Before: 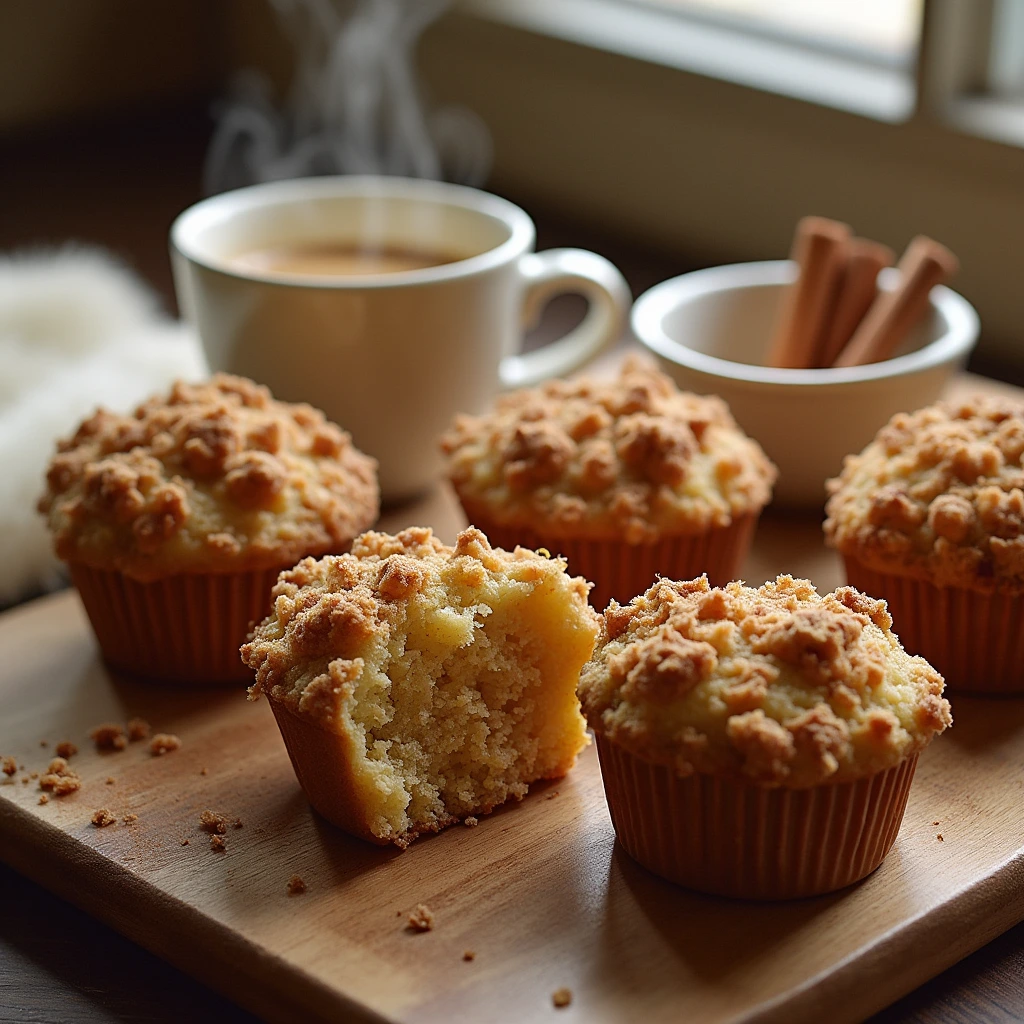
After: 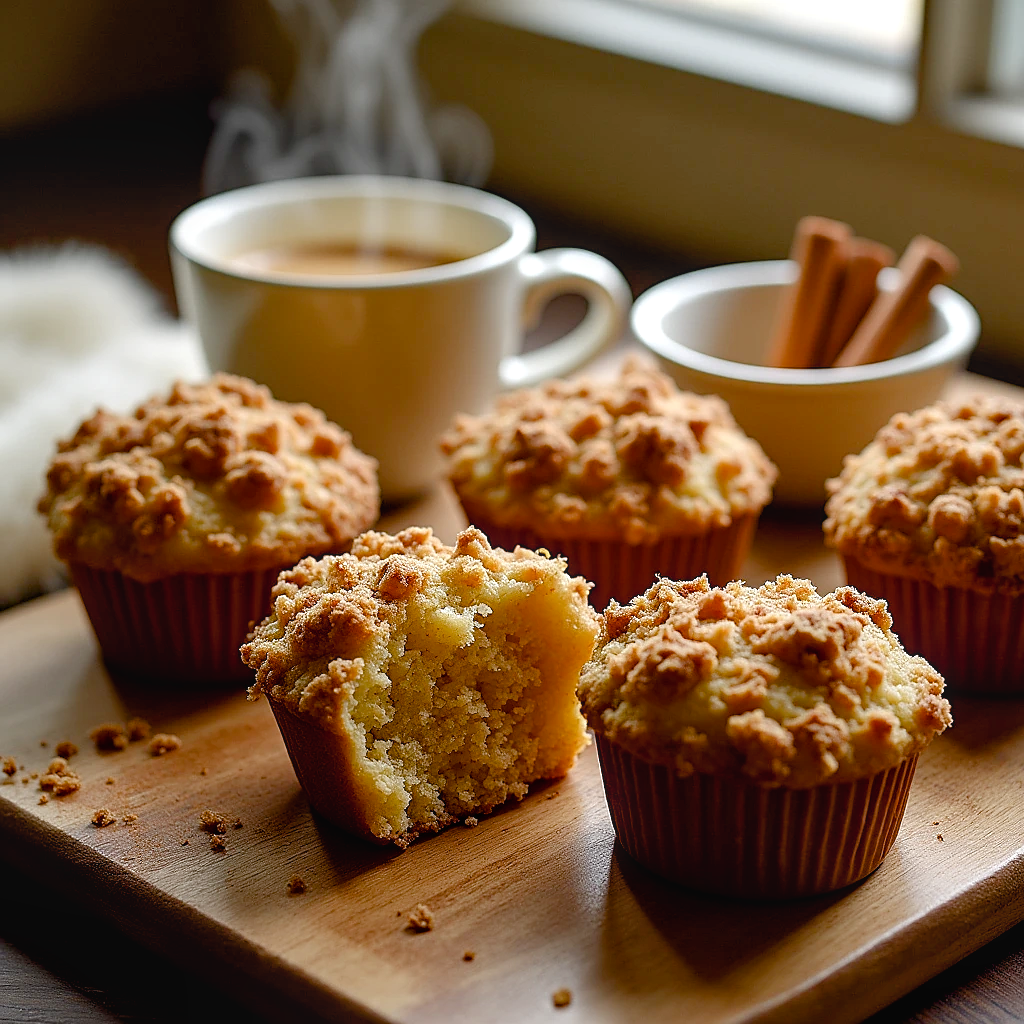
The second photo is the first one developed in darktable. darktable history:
exposure: black level correction 0.005, exposure 0.286 EV, compensate highlight preservation false
local contrast: detail 110%
sharpen: radius 0.969, amount 0.604
color balance rgb: perceptual saturation grading › global saturation 20%, perceptual saturation grading › highlights -25%, perceptual saturation grading › shadows 50%, global vibrance -25%
